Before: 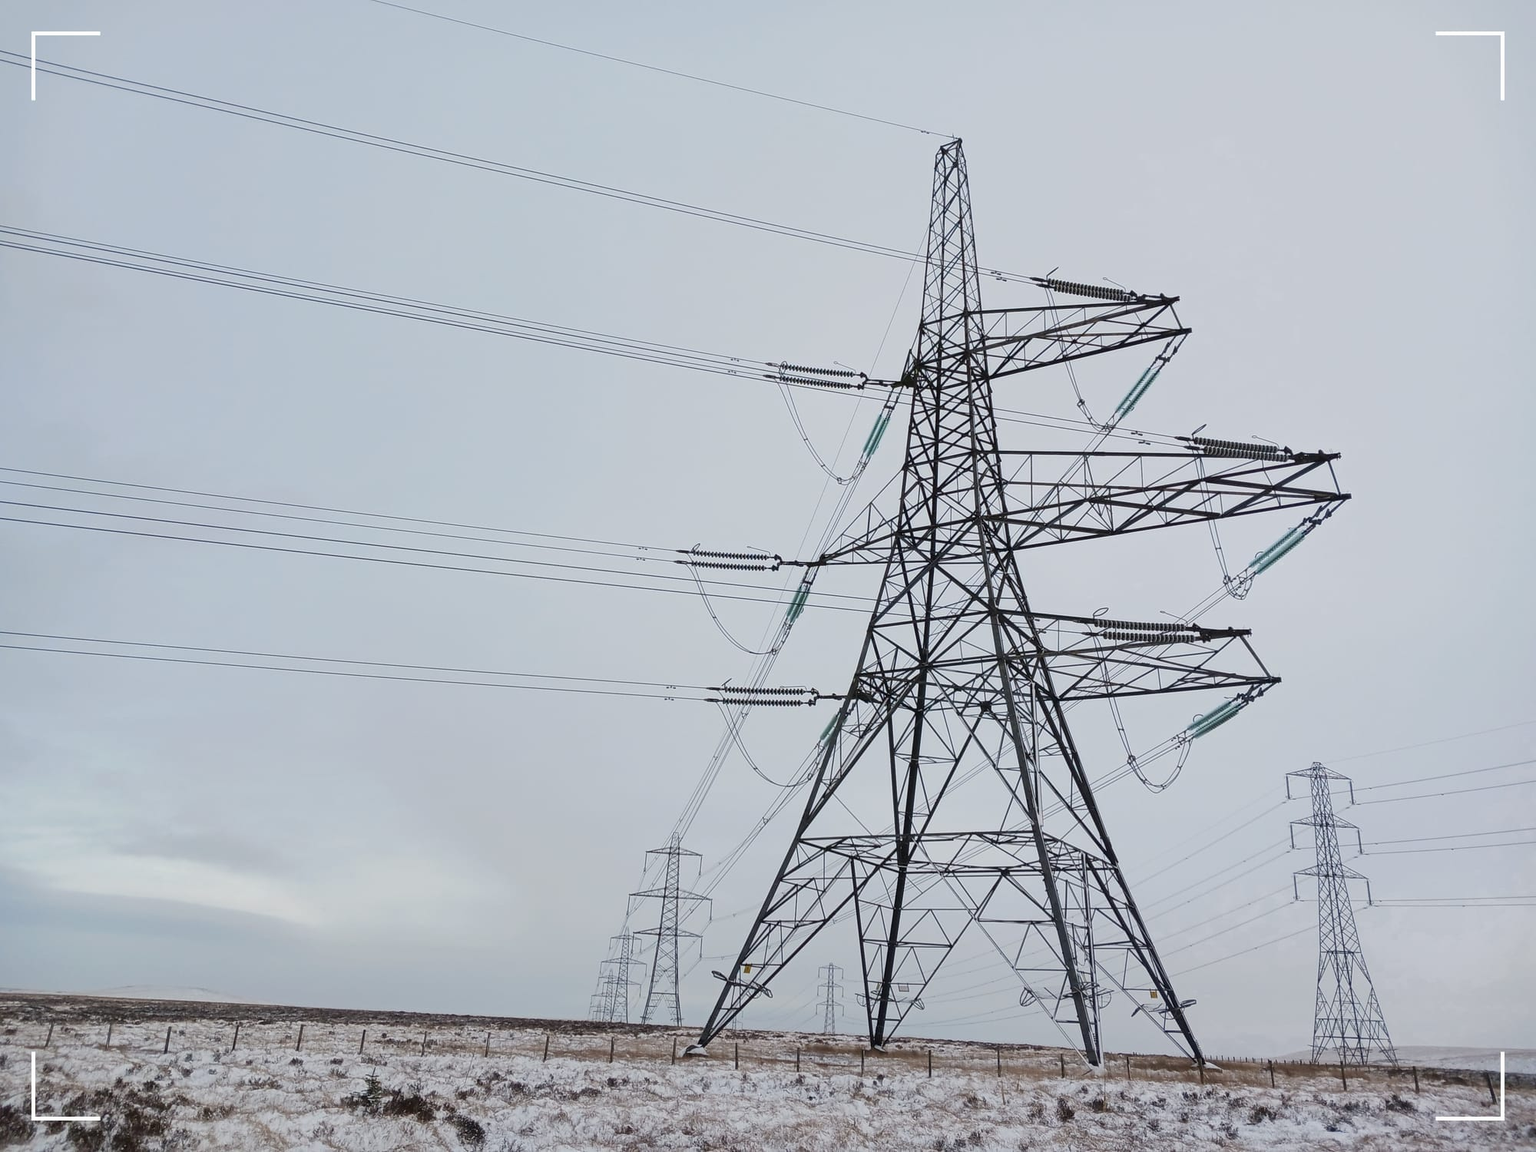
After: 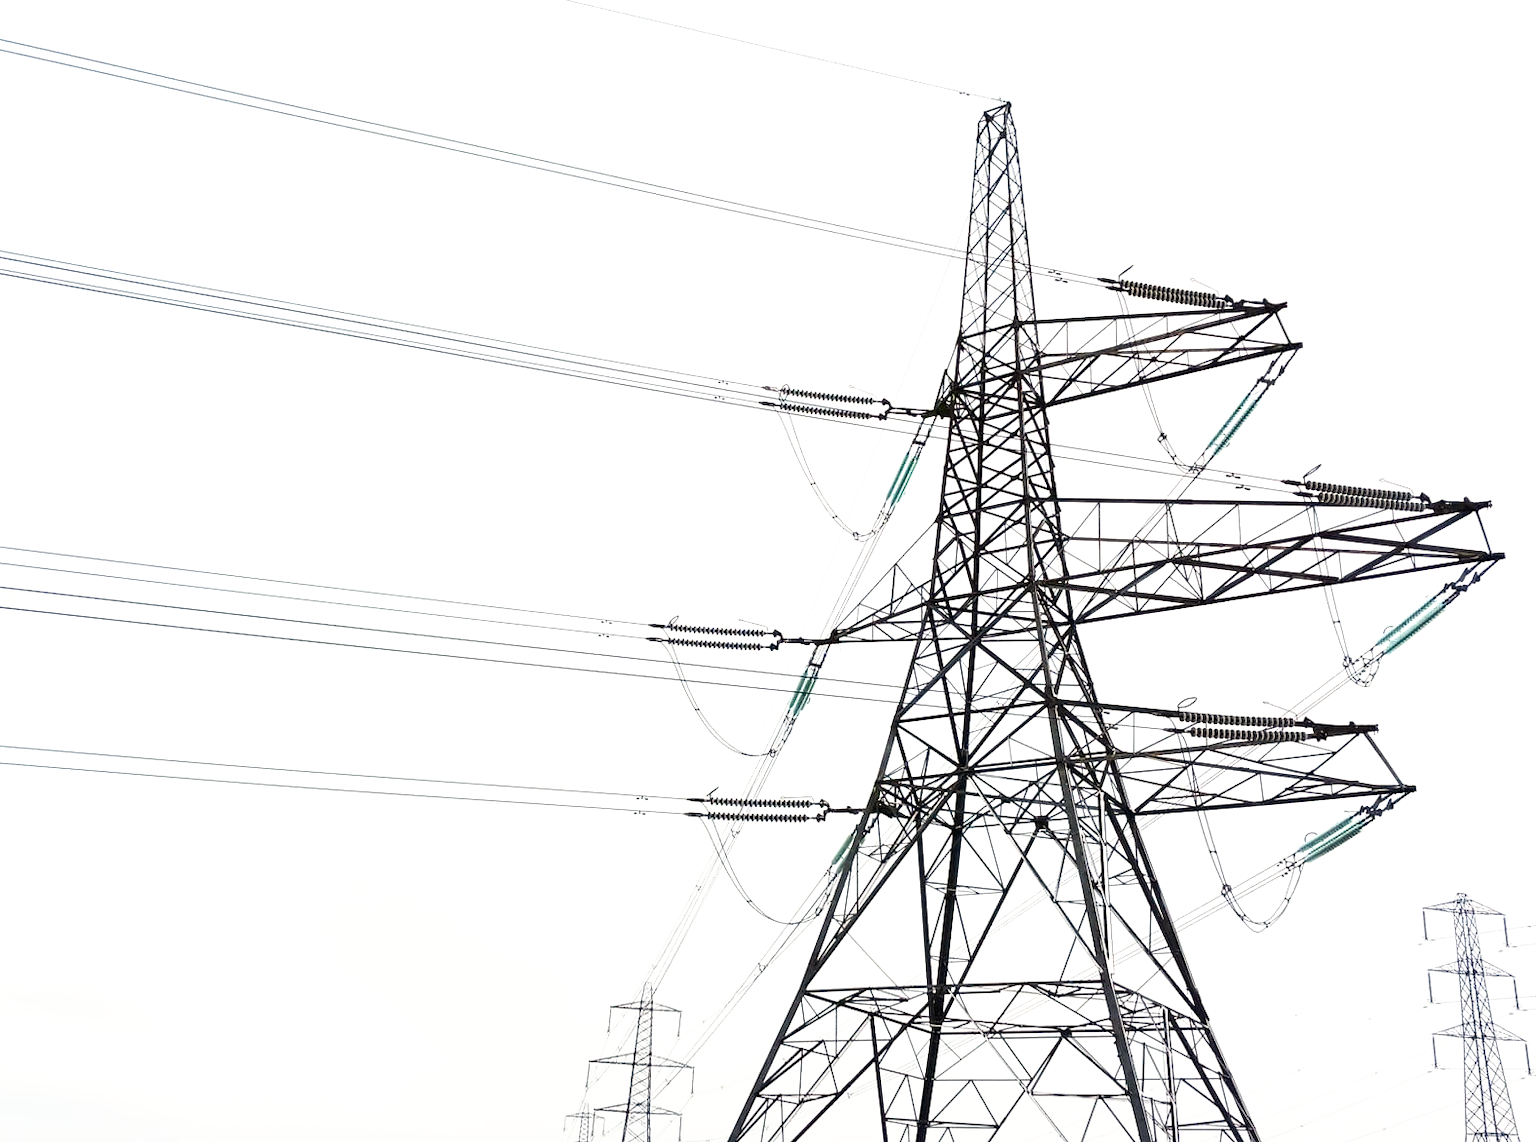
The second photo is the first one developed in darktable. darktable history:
tone curve: curves: ch0 [(0, 0) (0.003, 0) (0.011, 0.001) (0.025, 0.003) (0.044, 0.004) (0.069, 0.007) (0.1, 0.01) (0.136, 0.033) (0.177, 0.082) (0.224, 0.141) (0.277, 0.208) (0.335, 0.282) (0.399, 0.363) (0.468, 0.451) (0.543, 0.545) (0.623, 0.647) (0.709, 0.756) (0.801, 0.87) (0.898, 0.972) (1, 1)], preserve colors none
exposure: black level correction 0, exposure 1 EV, compensate exposure bias true, compensate highlight preservation false
white balance: red 1.045, blue 0.932
crop and rotate: left 10.77%, top 5.1%, right 10.41%, bottom 16.76%
